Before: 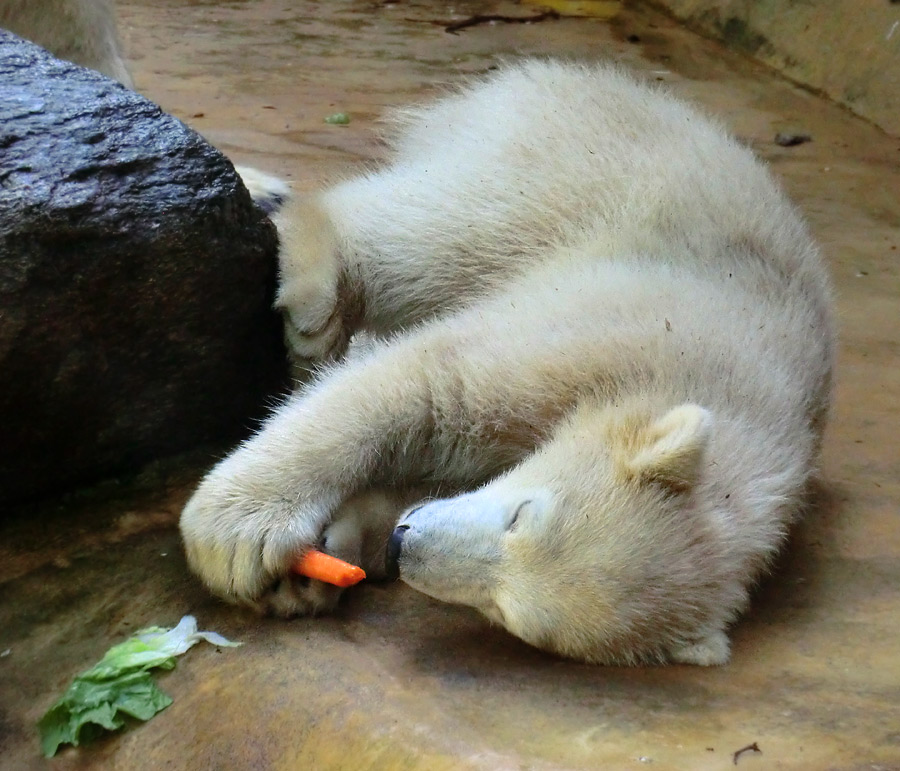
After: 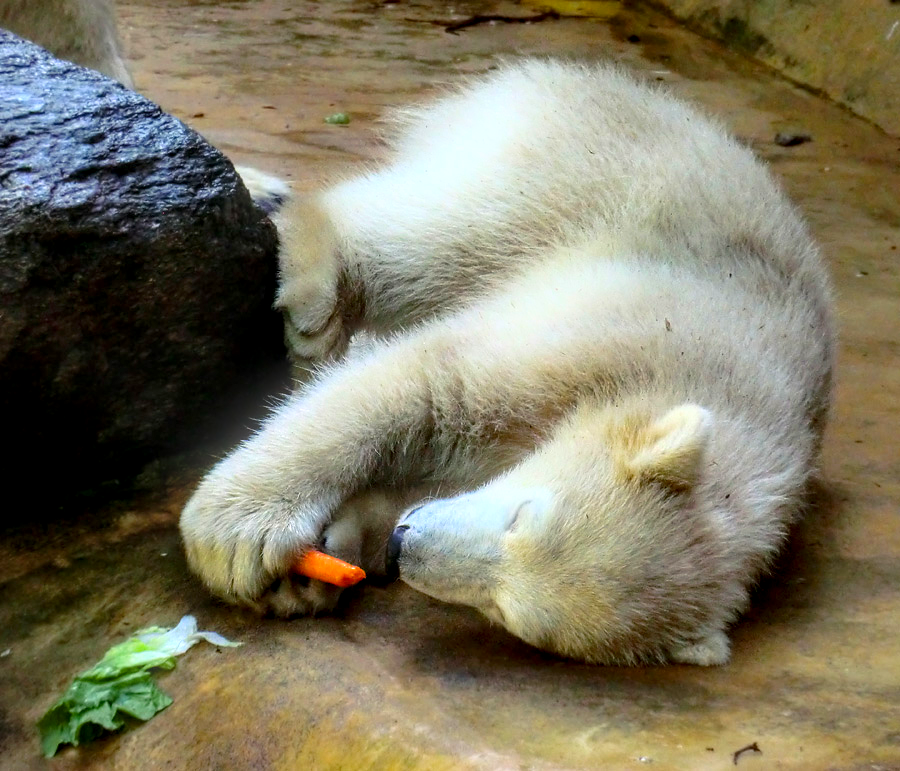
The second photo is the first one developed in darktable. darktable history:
color balance rgb: perceptual saturation grading › global saturation 30%, global vibrance 10%
bloom: size 5%, threshold 95%, strength 15%
local contrast: highlights 59%, detail 145%
